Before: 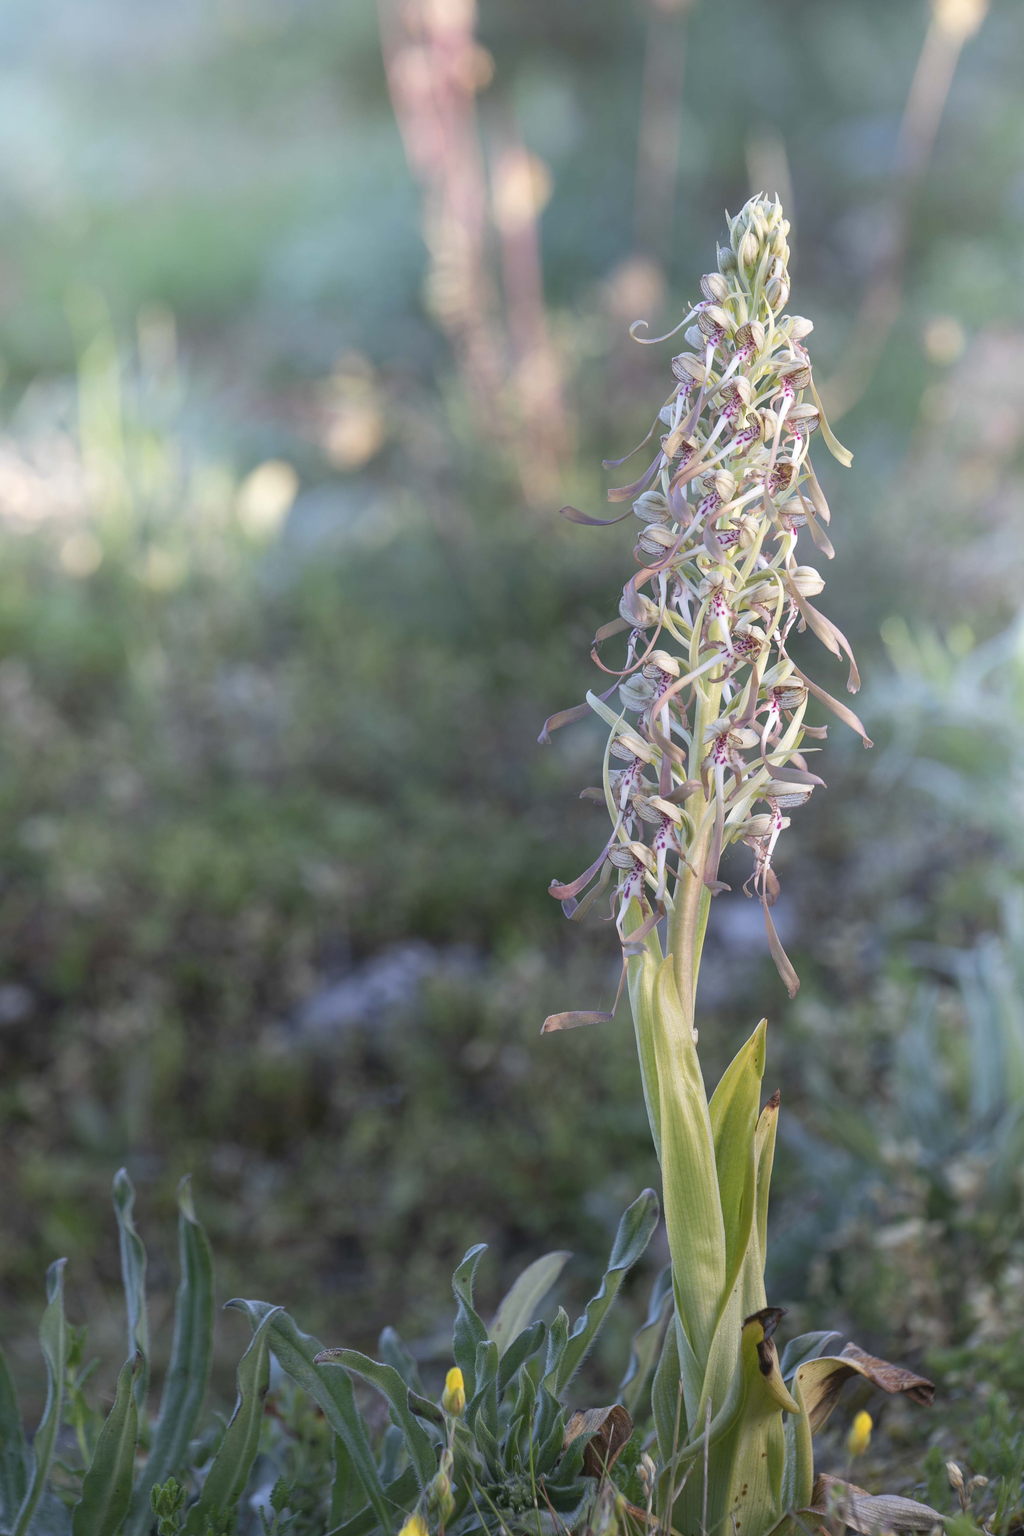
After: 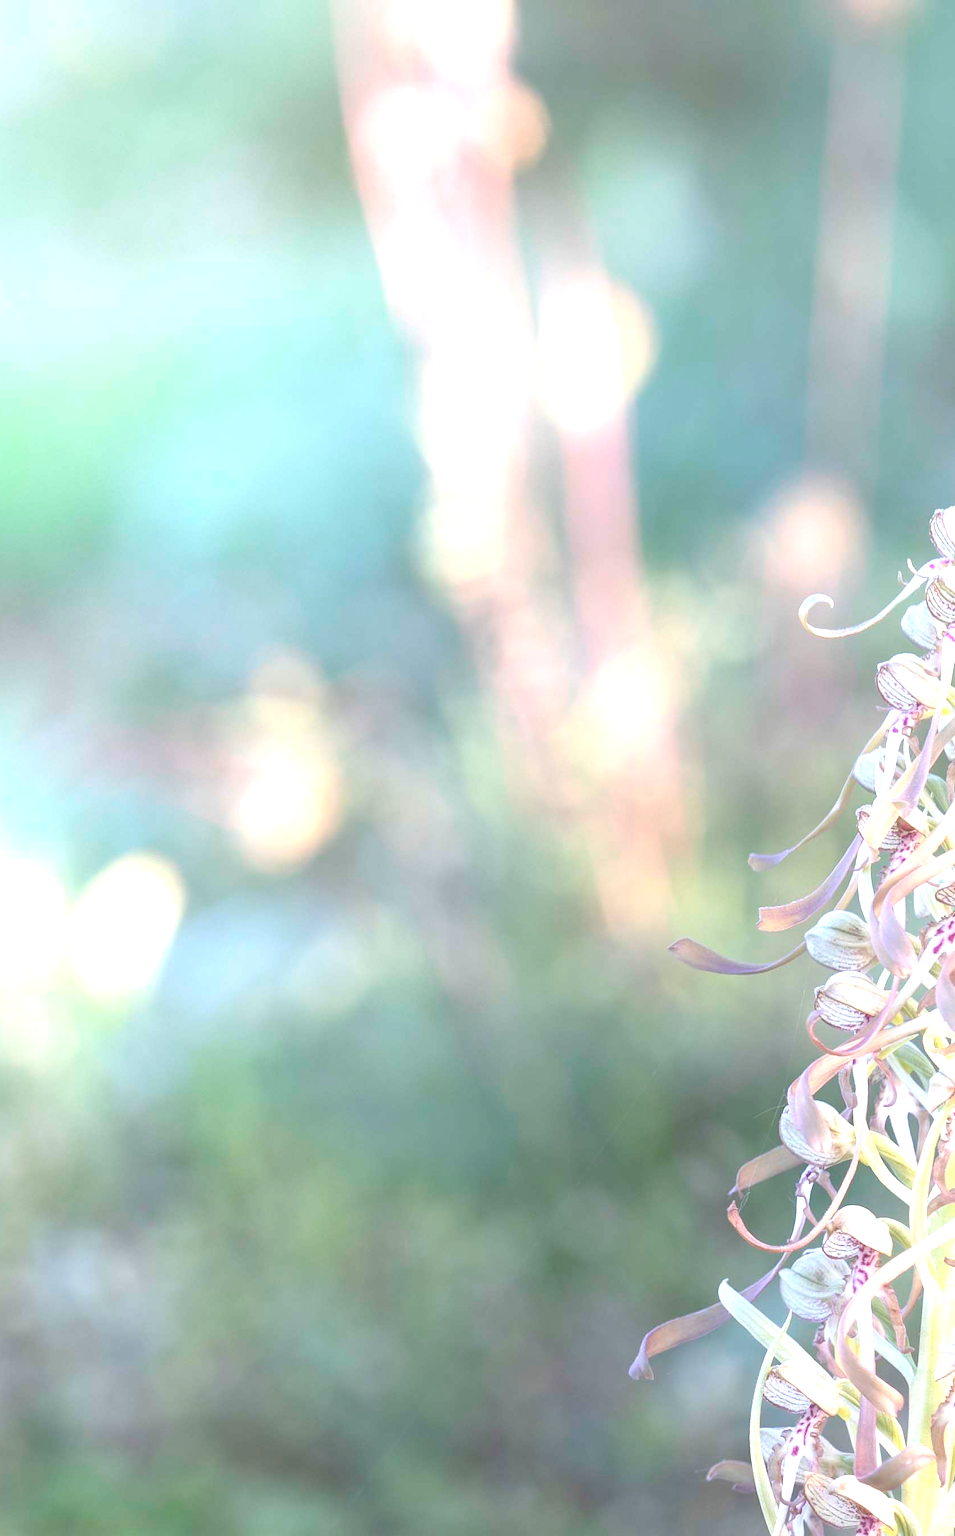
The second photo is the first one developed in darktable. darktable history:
crop: left 19.417%, right 30.231%, bottom 46.063%
exposure: black level correction -0.002, exposure 1.331 EV, compensate exposure bias true, compensate highlight preservation false
contrast equalizer: octaves 7, y [[0.6 ×6], [0.55 ×6], [0 ×6], [0 ×6], [0 ×6]], mix -0.37
